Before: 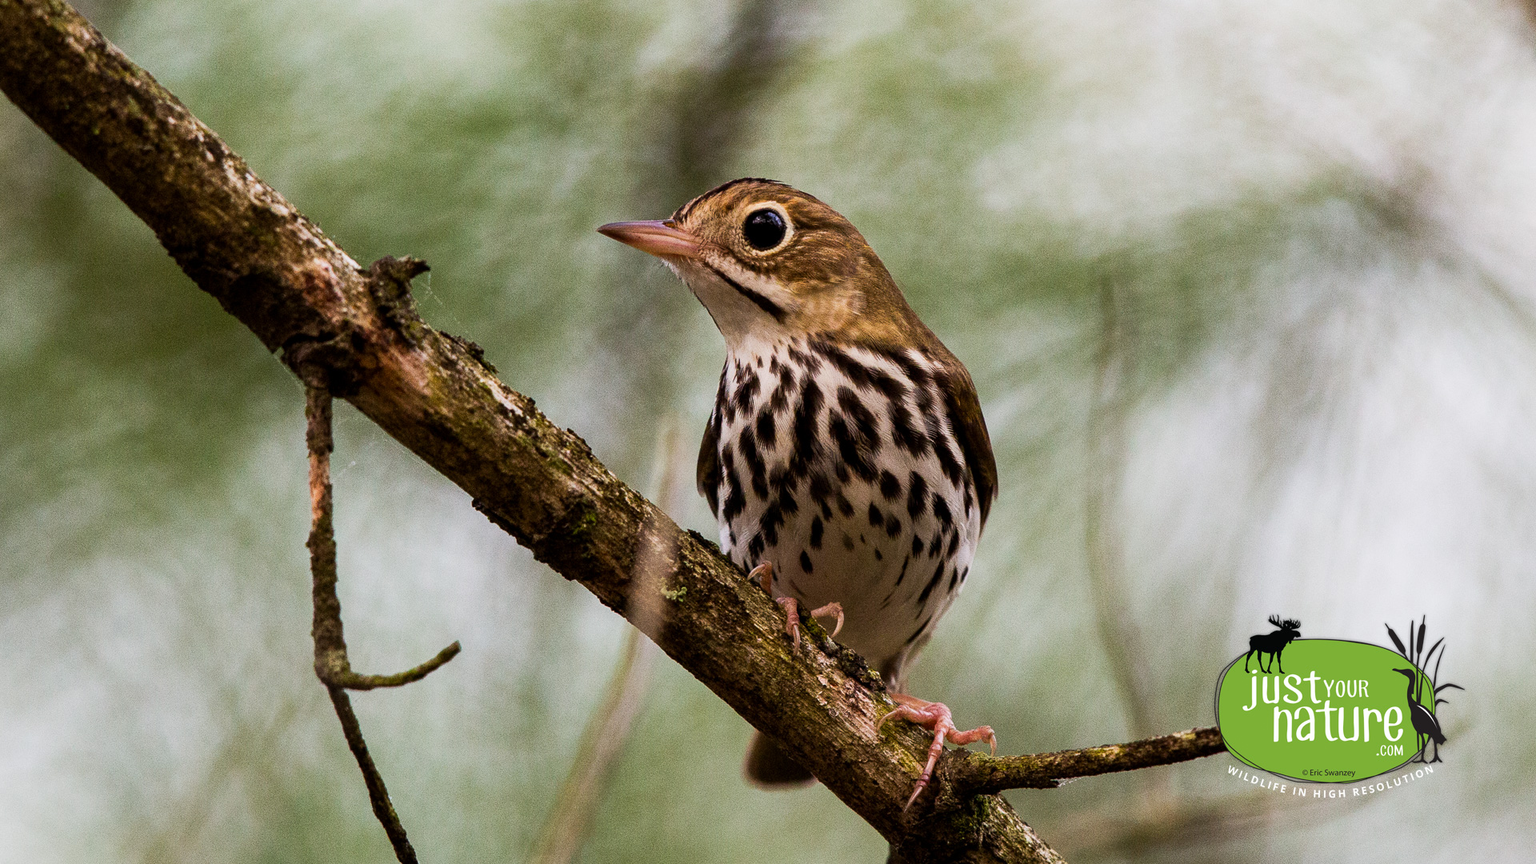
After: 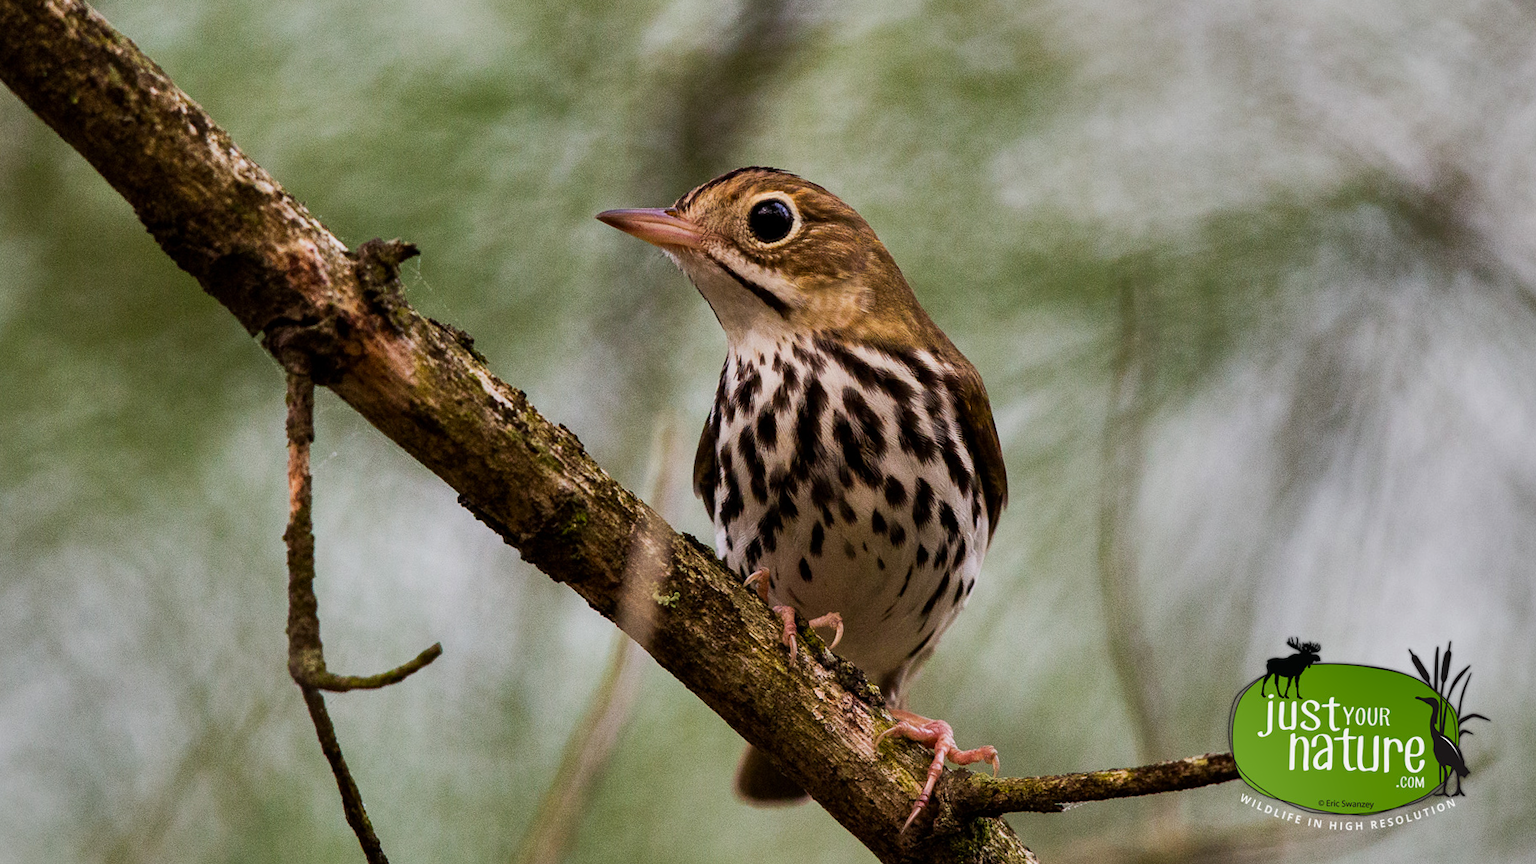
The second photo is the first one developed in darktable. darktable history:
crop and rotate: angle -1.47°
shadows and highlights: white point adjustment -3.73, highlights -63.51, soften with gaussian
